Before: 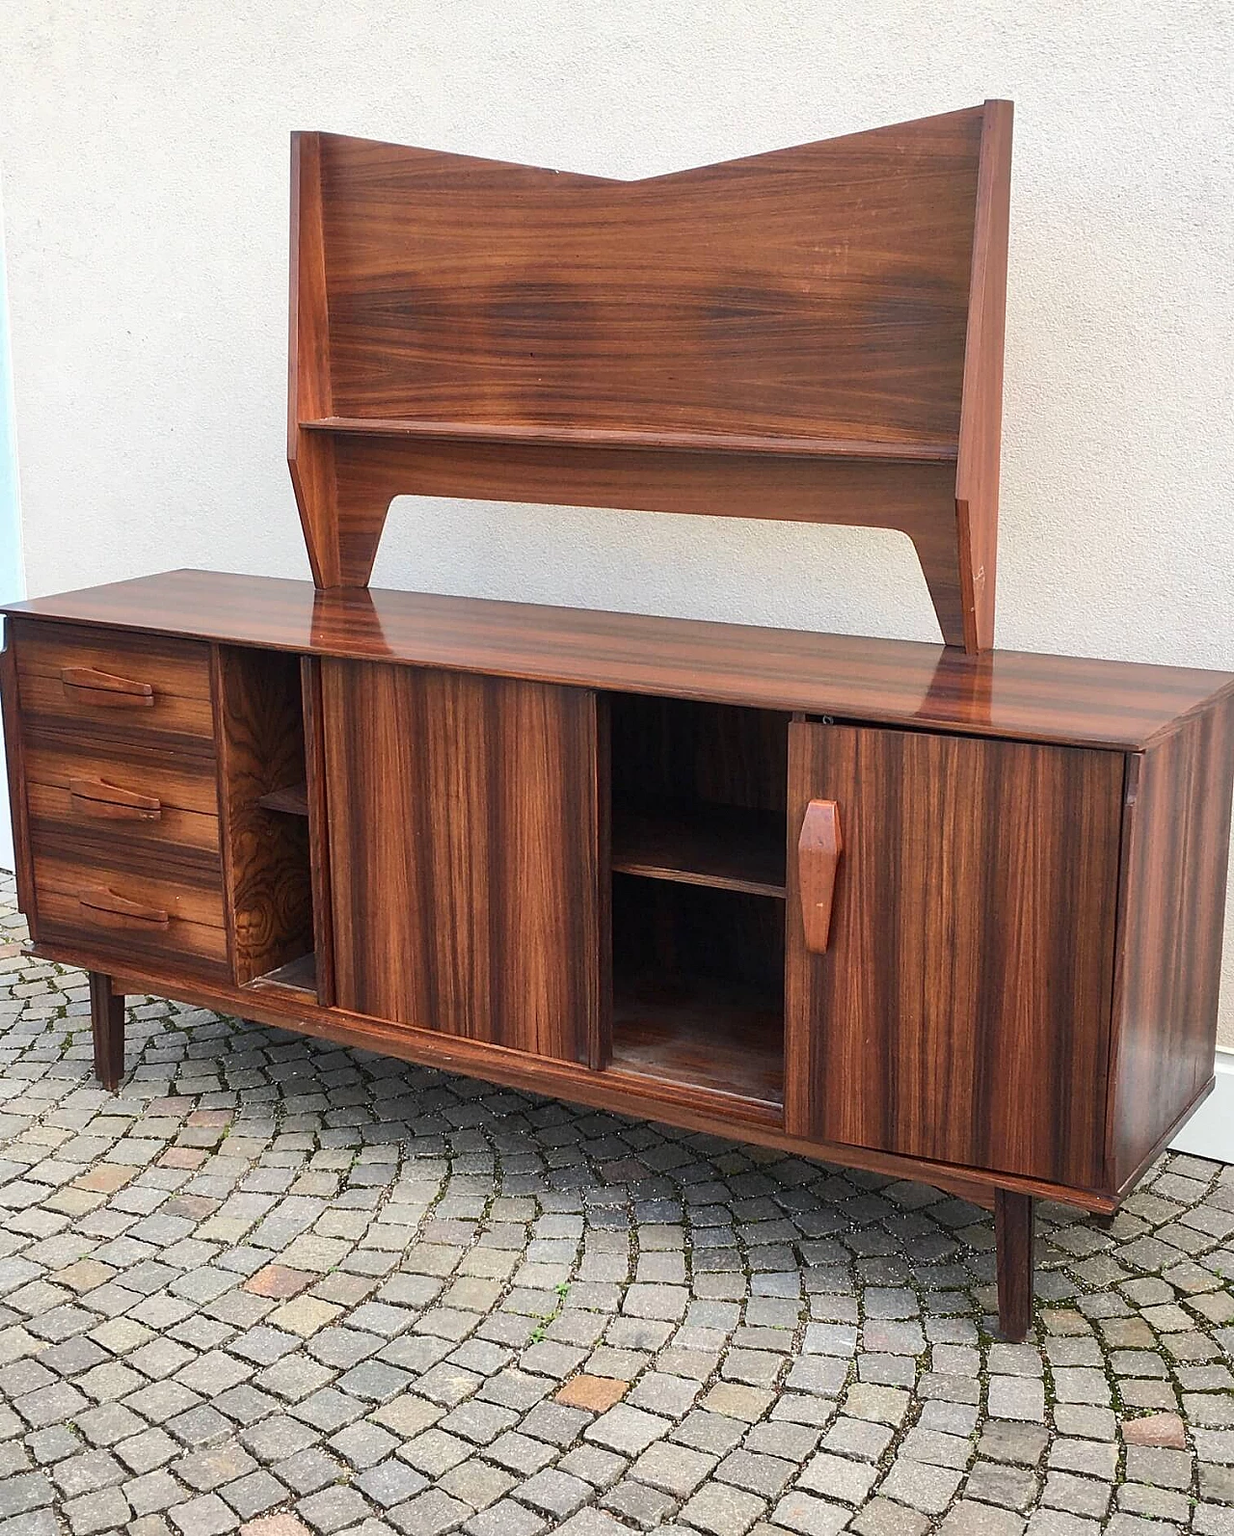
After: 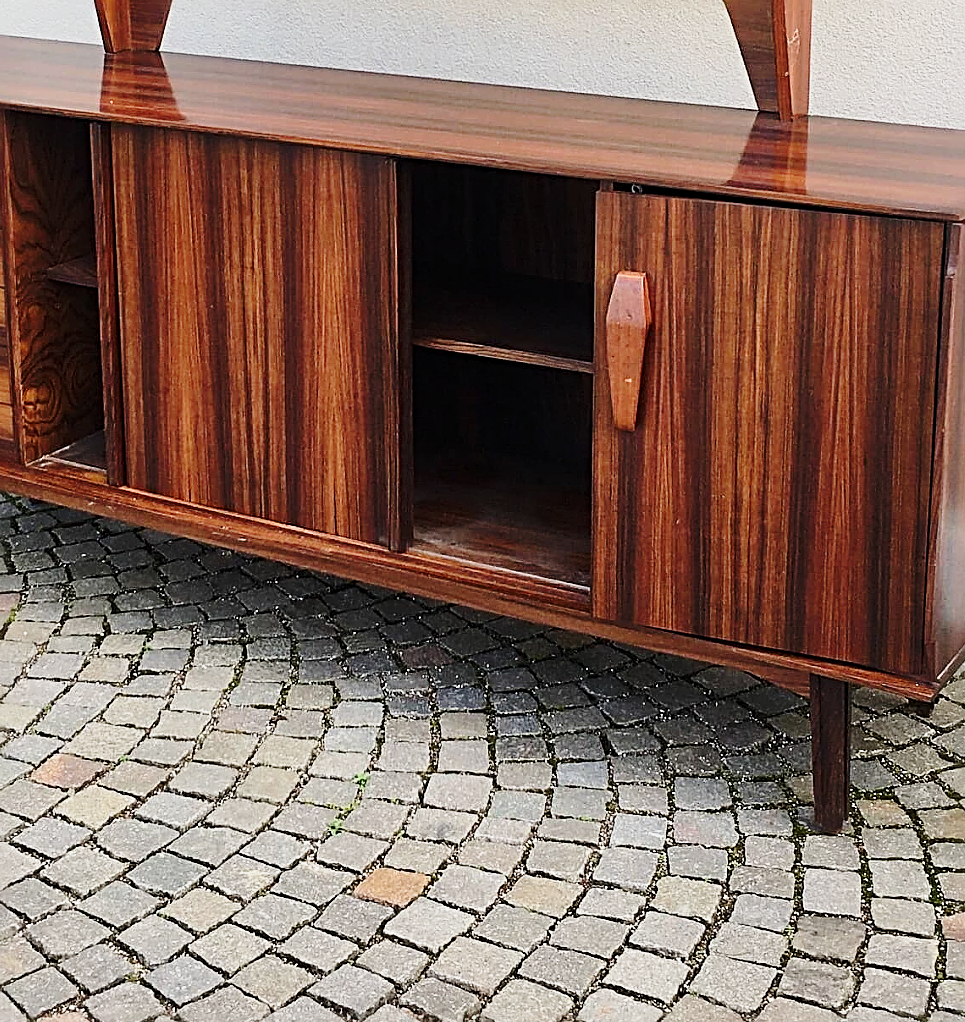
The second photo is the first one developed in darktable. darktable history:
sharpen: radius 3.953
base curve: curves: ch0 [(0, 0) (0.028, 0.03) (0.121, 0.232) (0.46, 0.748) (0.859, 0.968) (1, 1)], preserve colors none
exposure: black level correction 0, exposure -0.766 EV, compensate highlight preservation false
crop and rotate: left 17.346%, top 35.046%, right 7.228%, bottom 0.782%
